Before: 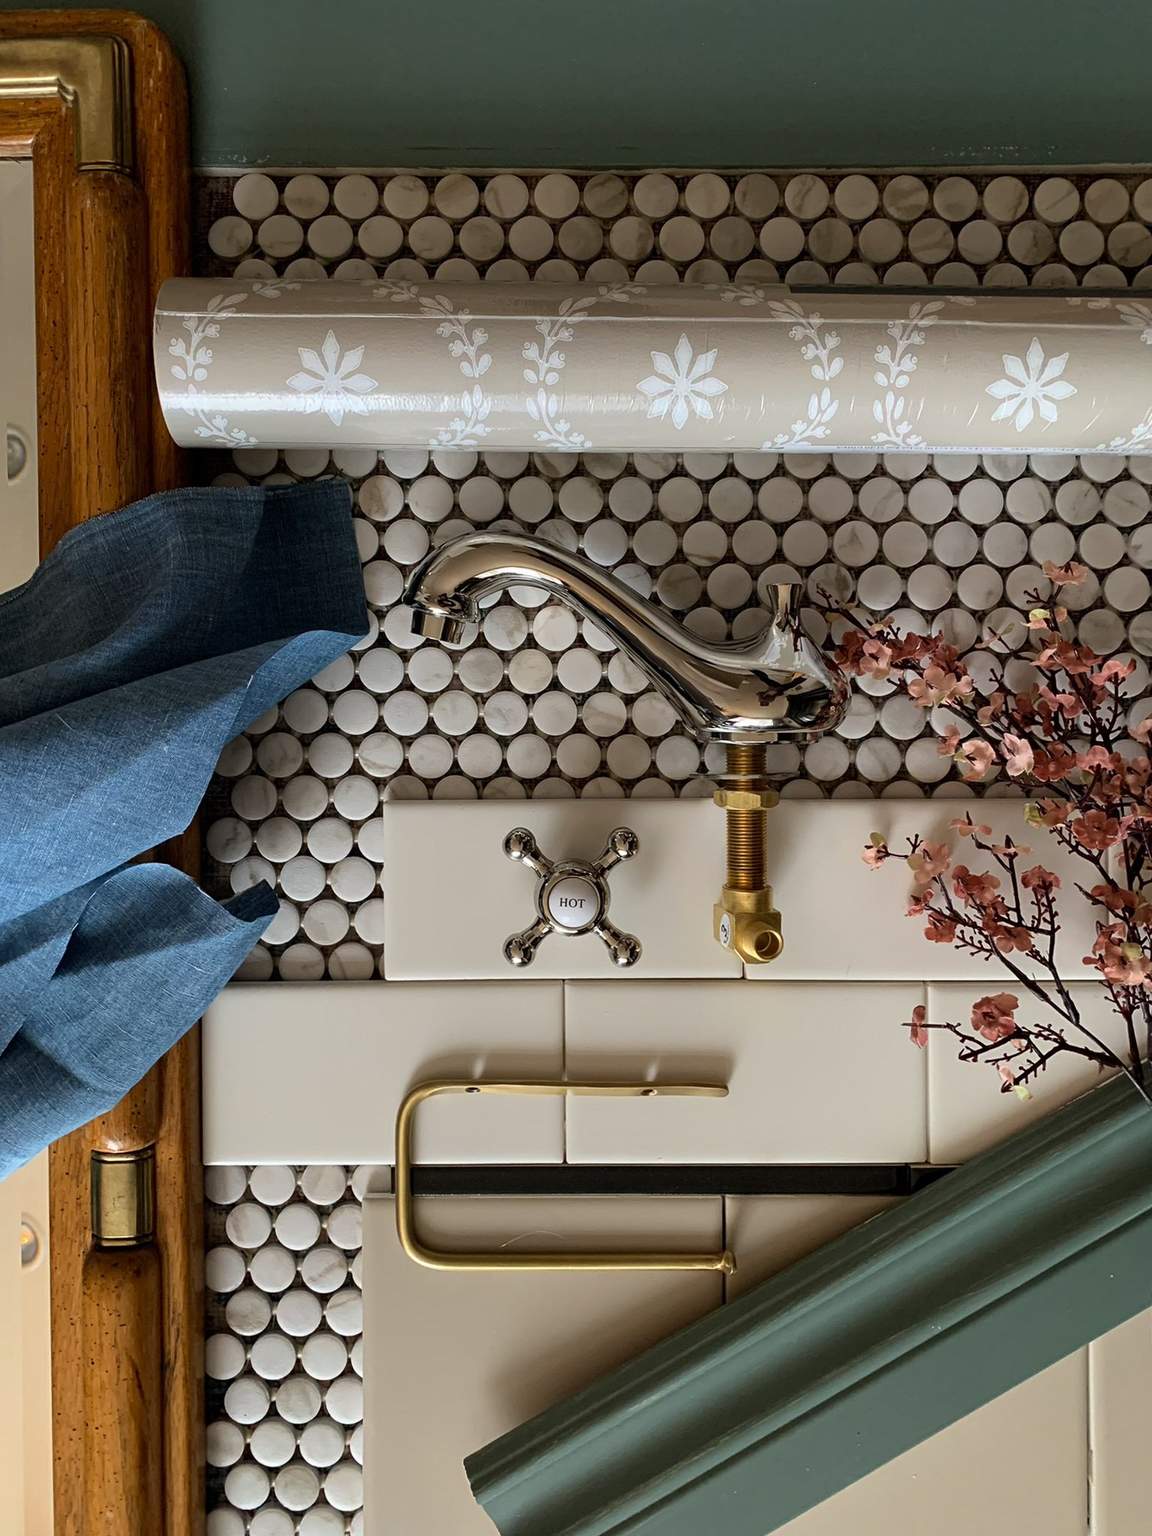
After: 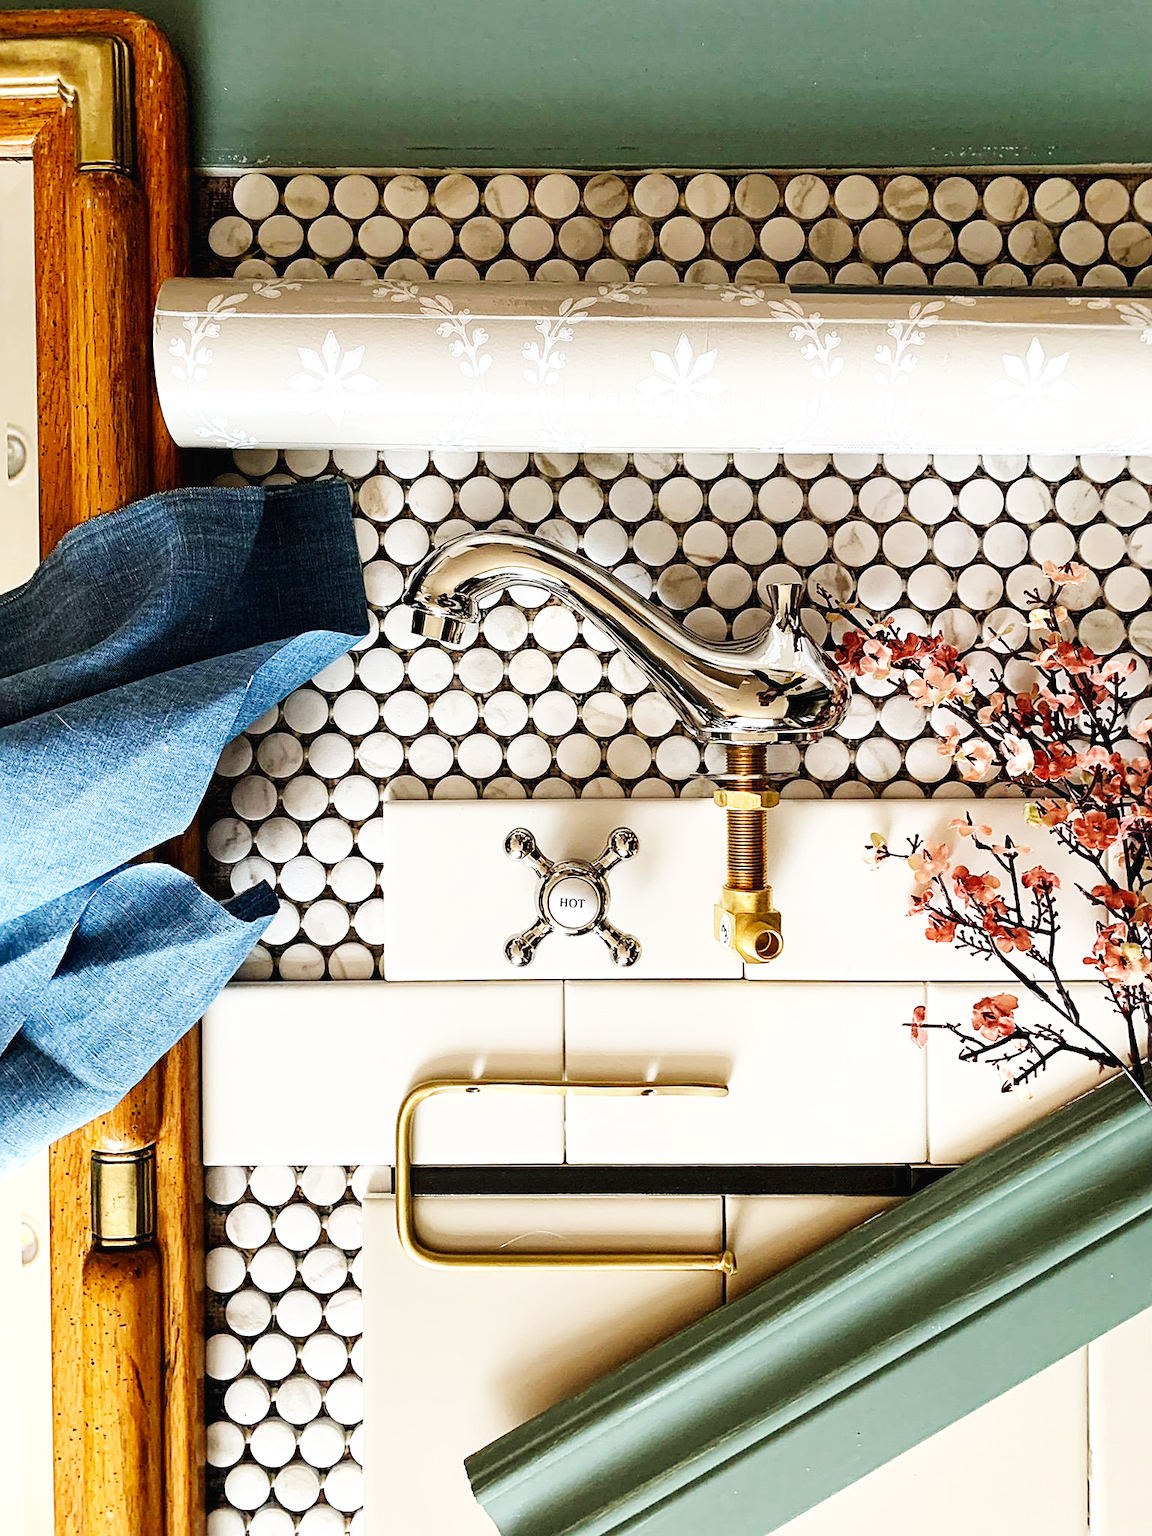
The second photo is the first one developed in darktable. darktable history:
sharpen: on, module defaults
exposure: black level correction 0, exposure 0.499 EV, compensate exposure bias true, compensate highlight preservation false
base curve: curves: ch0 [(0, 0.003) (0.001, 0.002) (0.006, 0.004) (0.02, 0.022) (0.048, 0.086) (0.094, 0.234) (0.162, 0.431) (0.258, 0.629) (0.385, 0.8) (0.548, 0.918) (0.751, 0.988) (1, 1)], preserve colors none
